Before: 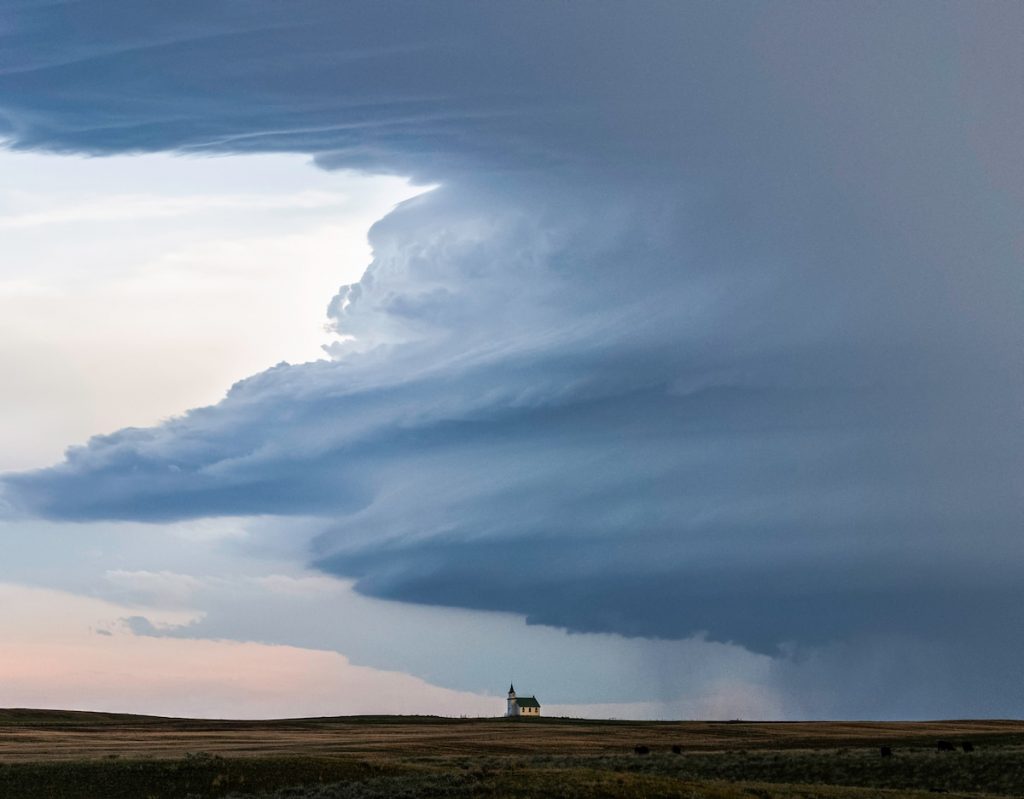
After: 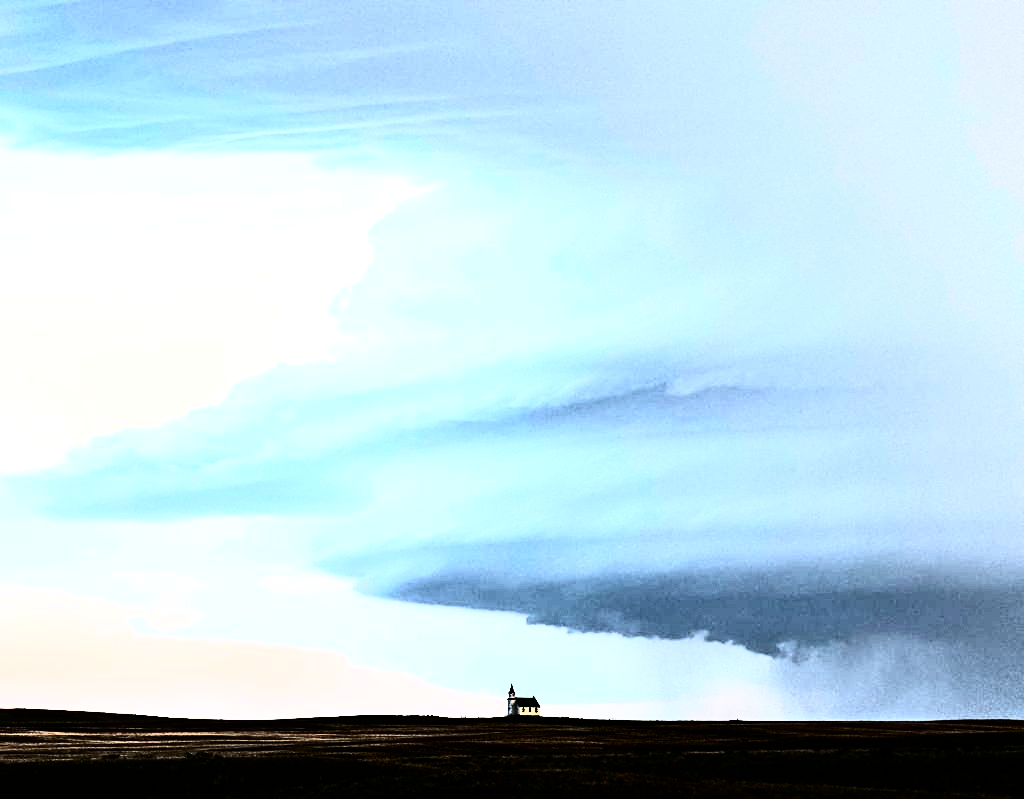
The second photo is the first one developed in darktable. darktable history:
sharpen: radius 2.529, amount 0.323
contrast brightness saturation: contrast 0.28
tone equalizer: -8 EV -1.08 EV, -7 EV -1.01 EV, -6 EV -0.867 EV, -5 EV -0.578 EV, -3 EV 0.578 EV, -2 EV 0.867 EV, -1 EV 1.01 EV, +0 EV 1.08 EV, edges refinement/feathering 500, mask exposure compensation -1.57 EV, preserve details no
rgb curve: curves: ch0 [(0, 0) (0.21, 0.15) (0.24, 0.21) (0.5, 0.75) (0.75, 0.96) (0.89, 0.99) (1, 1)]; ch1 [(0, 0.02) (0.21, 0.13) (0.25, 0.2) (0.5, 0.67) (0.75, 0.9) (0.89, 0.97) (1, 1)]; ch2 [(0, 0.02) (0.21, 0.13) (0.25, 0.2) (0.5, 0.67) (0.75, 0.9) (0.89, 0.97) (1, 1)], compensate middle gray true
